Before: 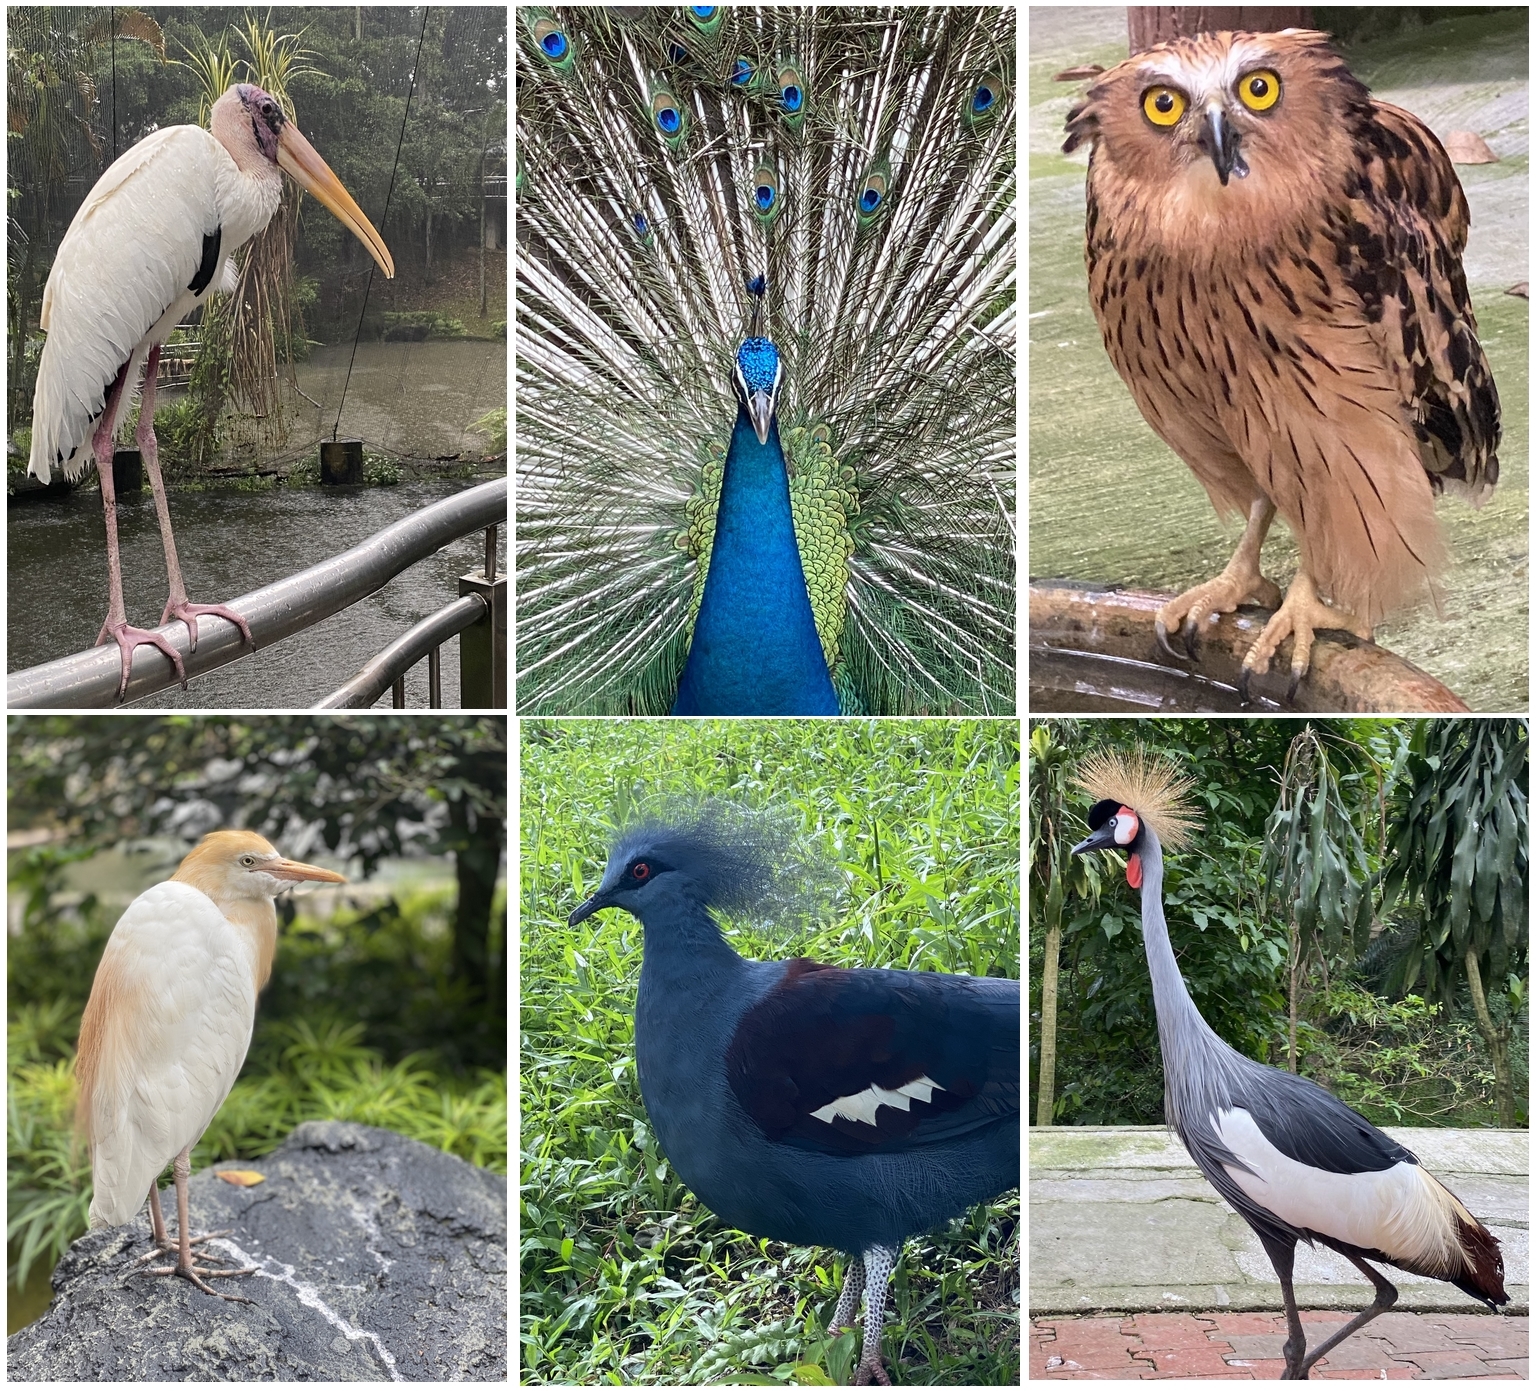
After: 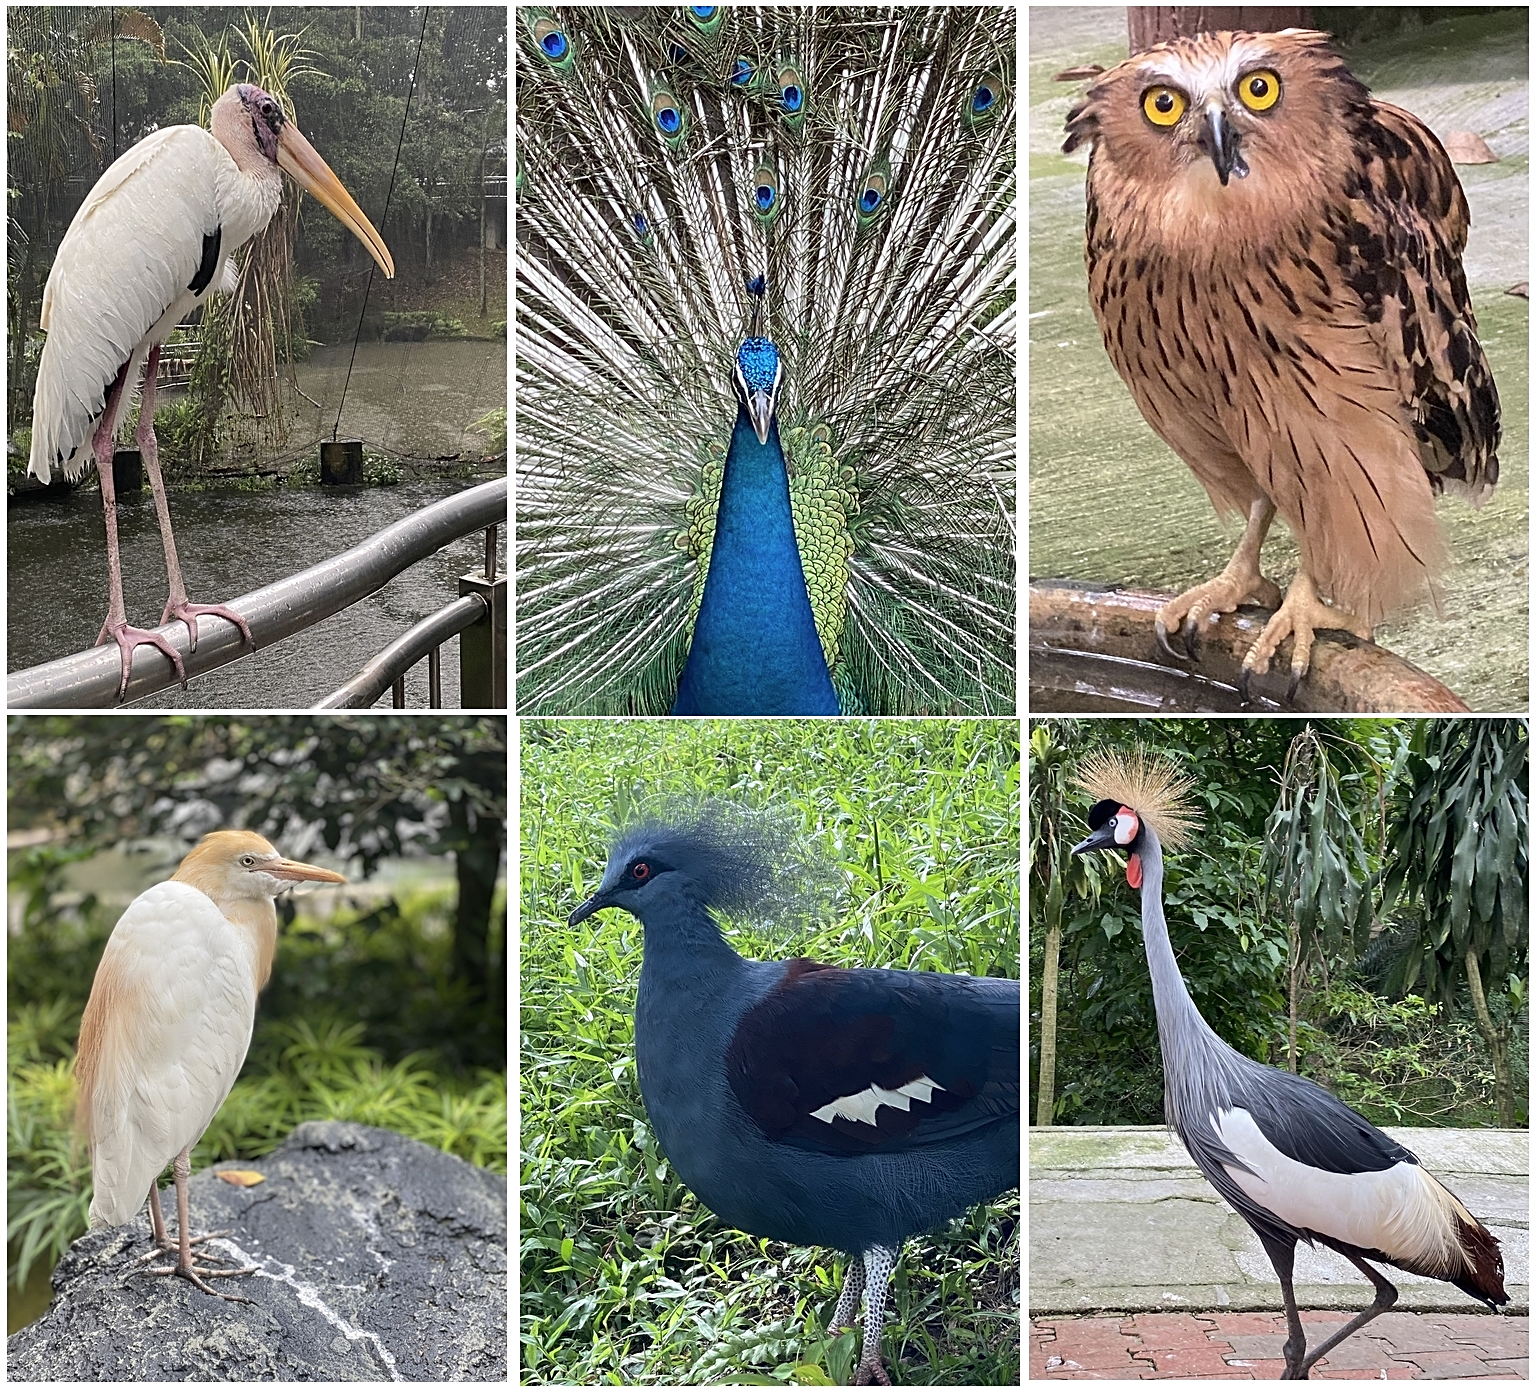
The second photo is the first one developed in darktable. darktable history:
contrast brightness saturation: saturation -0.062
sharpen: on, module defaults
